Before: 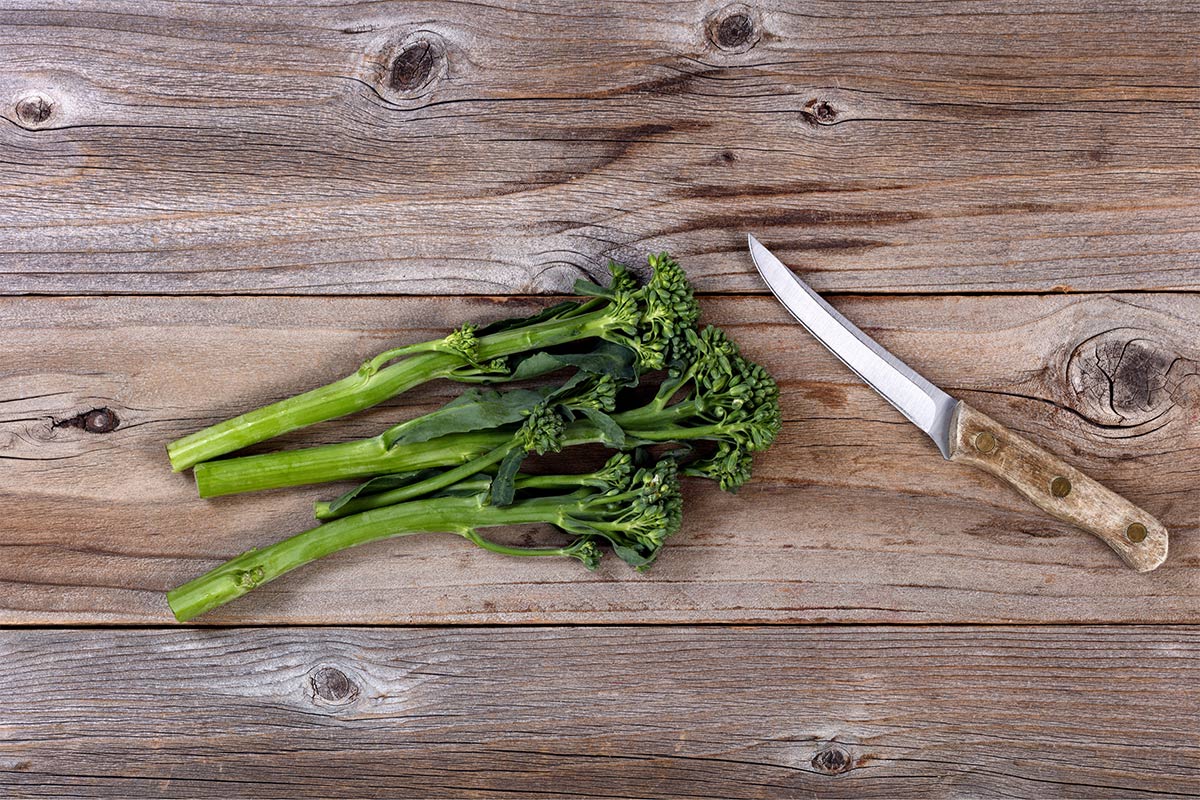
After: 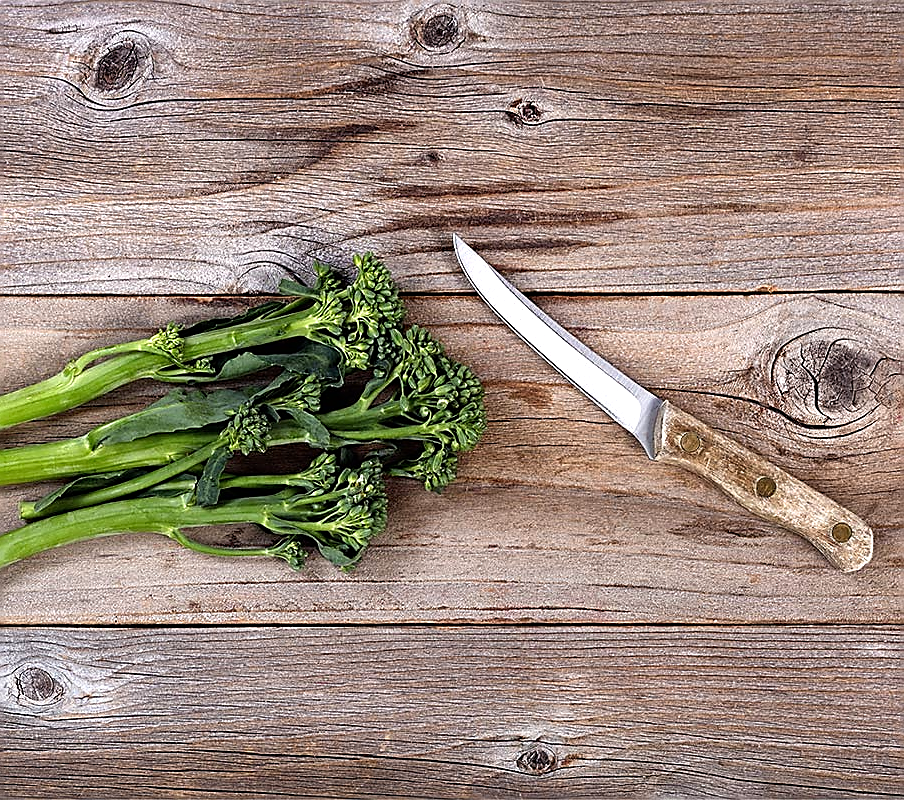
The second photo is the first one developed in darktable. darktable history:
sharpen: radius 1.356, amount 1.259, threshold 0.716
tone equalizer: -8 EV -0.386 EV, -7 EV -0.423 EV, -6 EV -0.338 EV, -5 EV -0.262 EV, -3 EV 0.198 EV, -2 EV 0.359 EV, -1 EV 0.365 EV, +0 EV 0.388 EV
crop and rotate: left 24.664%
